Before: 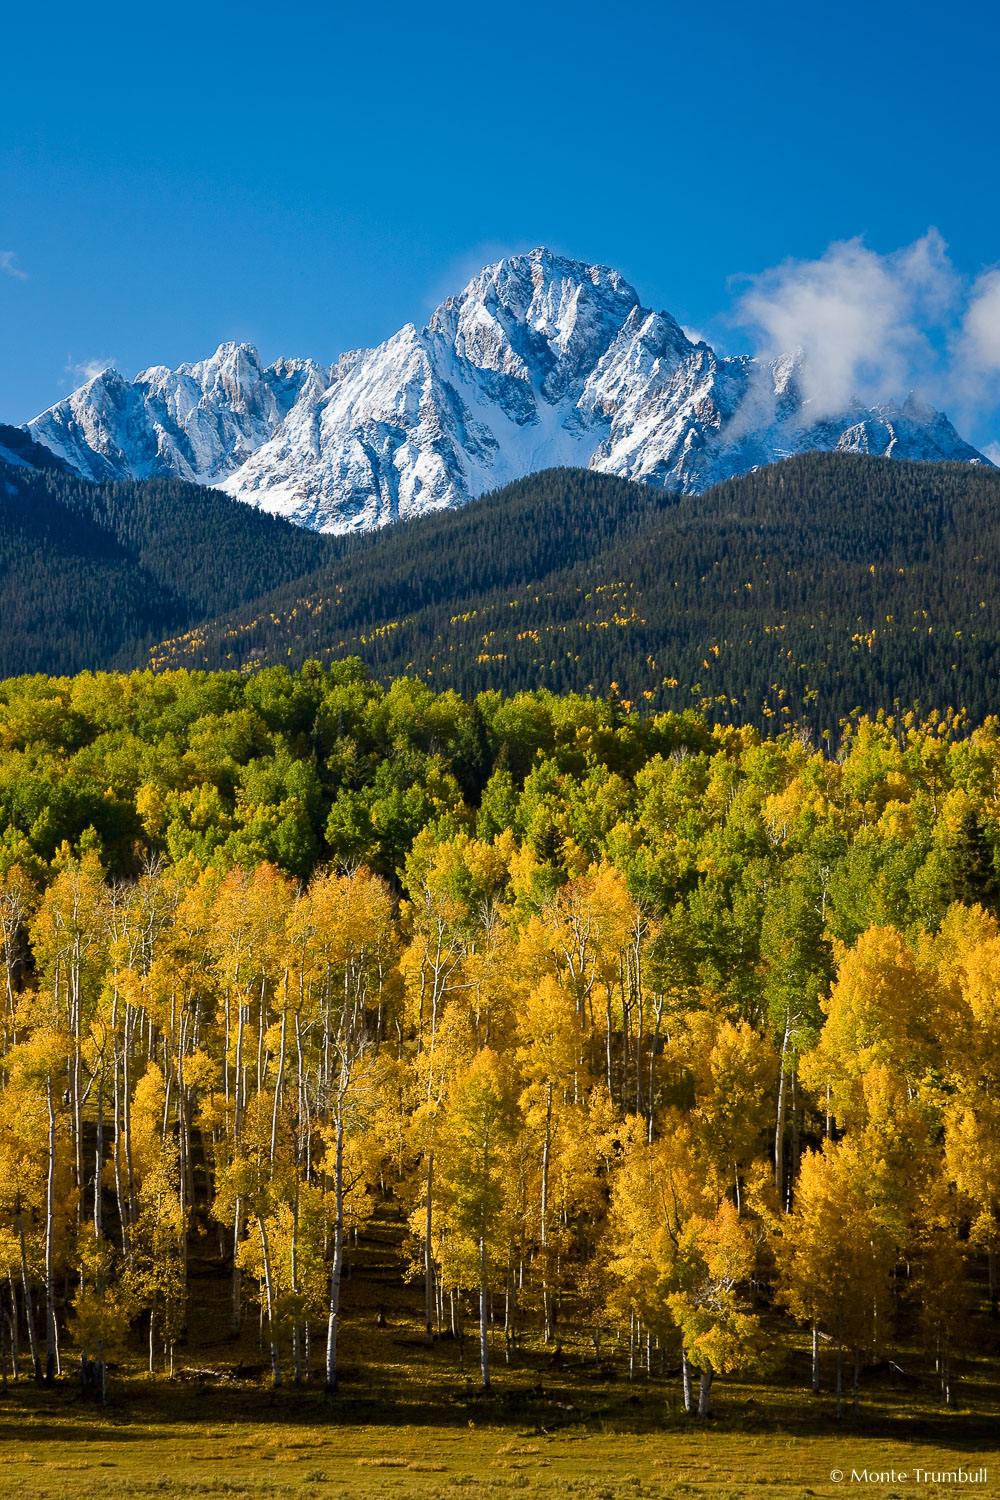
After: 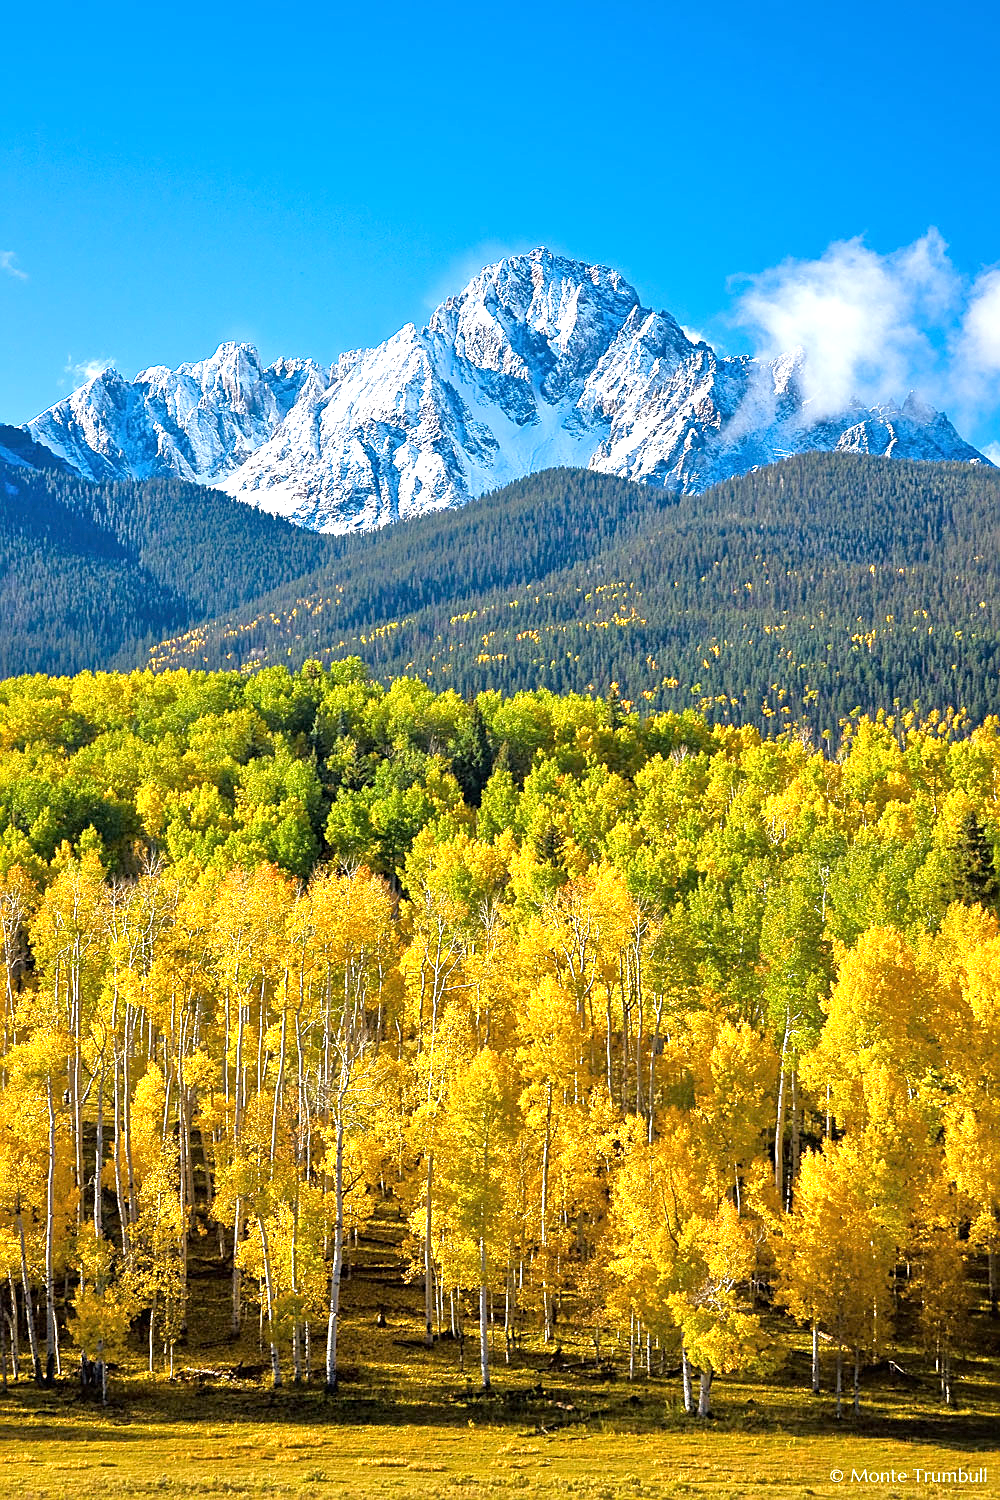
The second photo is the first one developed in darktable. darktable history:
sharpen: on, module defaults
exposure: black level correction 0, exposure 1 EV, compensate highlight preservation false
tone equalizer: -7 EV 0.15 EV, -6 EV 0.6 EV, -5 EV 1.15 EV, -4 EV 1.33 EV, -3 EV 1.15 EV, -2 EV 0.6 EV, -1 EV 0.15 EV, mask exposure compensation -0.5 EV
